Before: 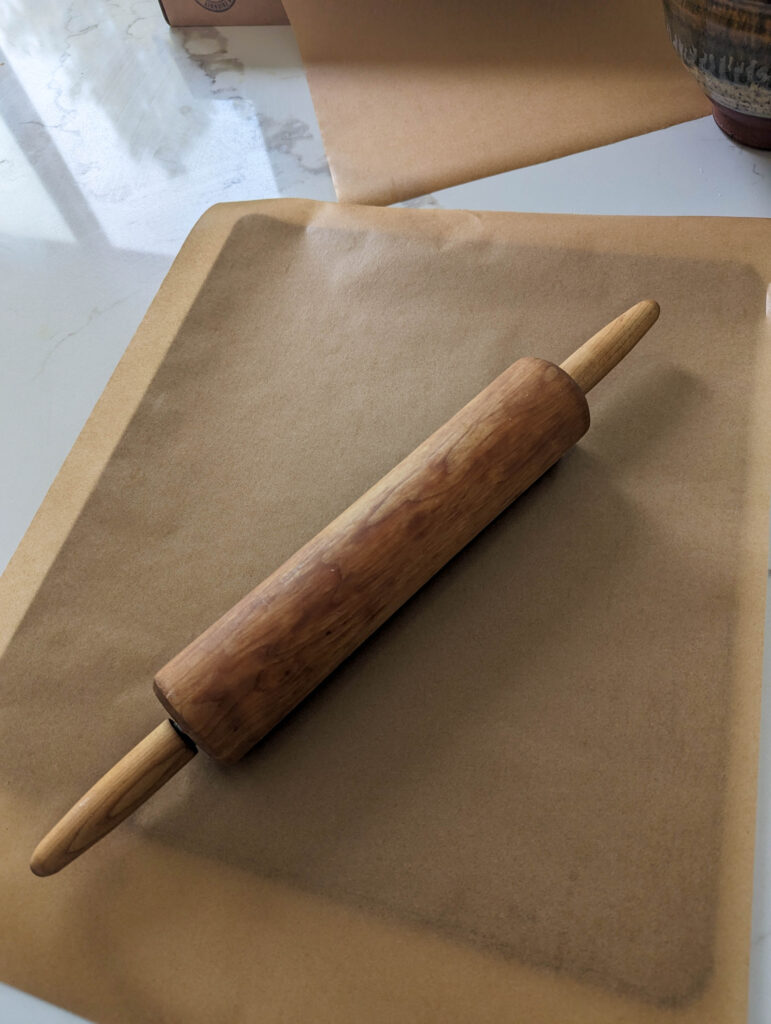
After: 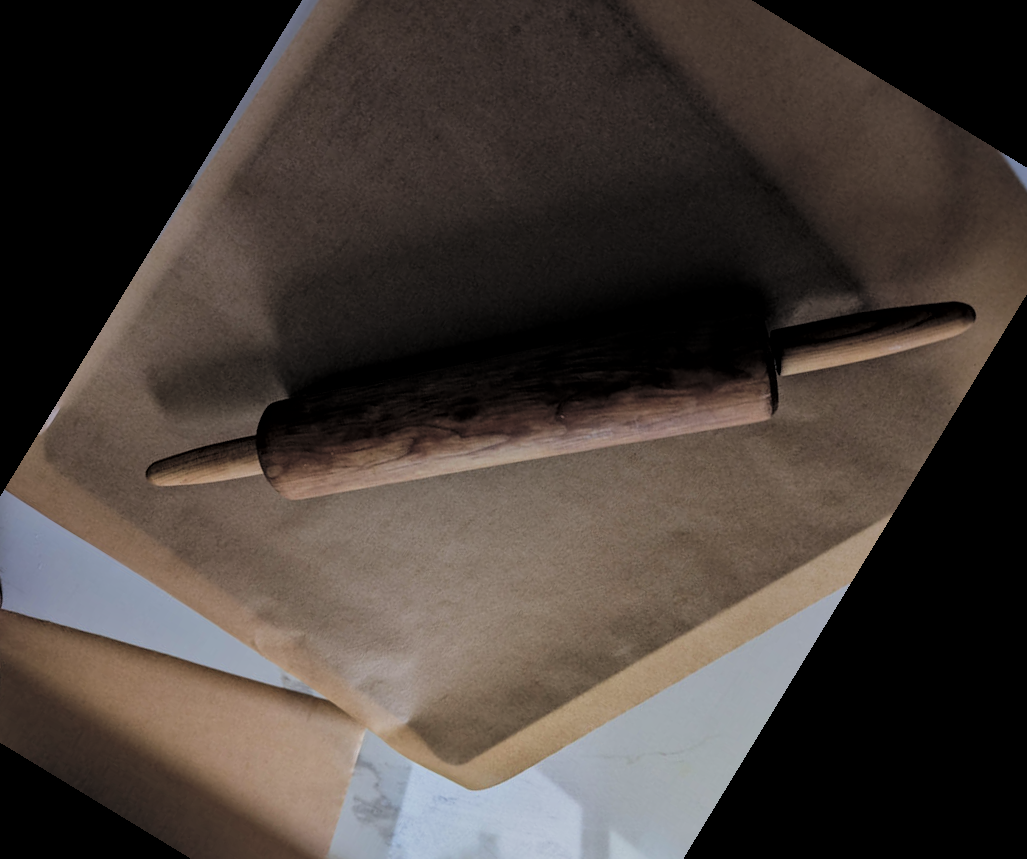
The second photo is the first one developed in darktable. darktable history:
graduated density: hue 238.83°, saturation 50%
rgb levels: levels [[0.029, 0.461, 0.922], [0, 0.5, 1], [0, 0.5, 1]]
crop and rotate: angle 148.68°, left 9.111%, top 15.603%, right 4.588%, bottom 17.041%
rgb curve: curves: ch0 [(0, 0.186) (0.314, 0.284) (0.775, 0.708) (1, 1)], compensate middle gray true, preserve colors none
filmic rgb: black relative exposure -7.15 EV, white relative exposure 5.36 EV, hardness 3.02
local contrast: mode bilateral grid, contrast 30, coarseness 25, midtone range 0.2
exposure: compensate highlight preservation false
rotate and perspective: crop left 0, crop top 0
